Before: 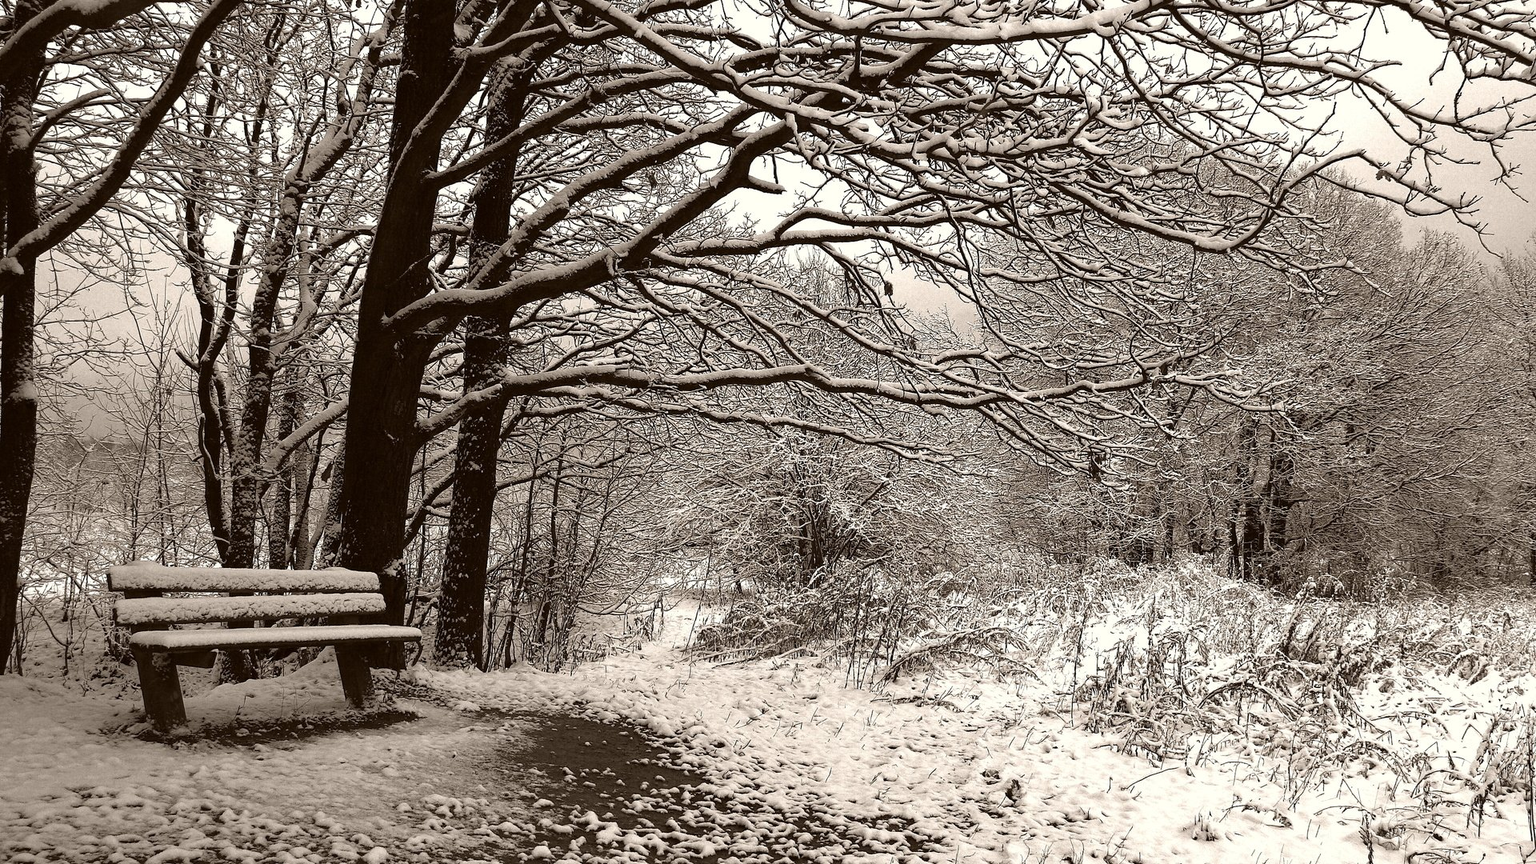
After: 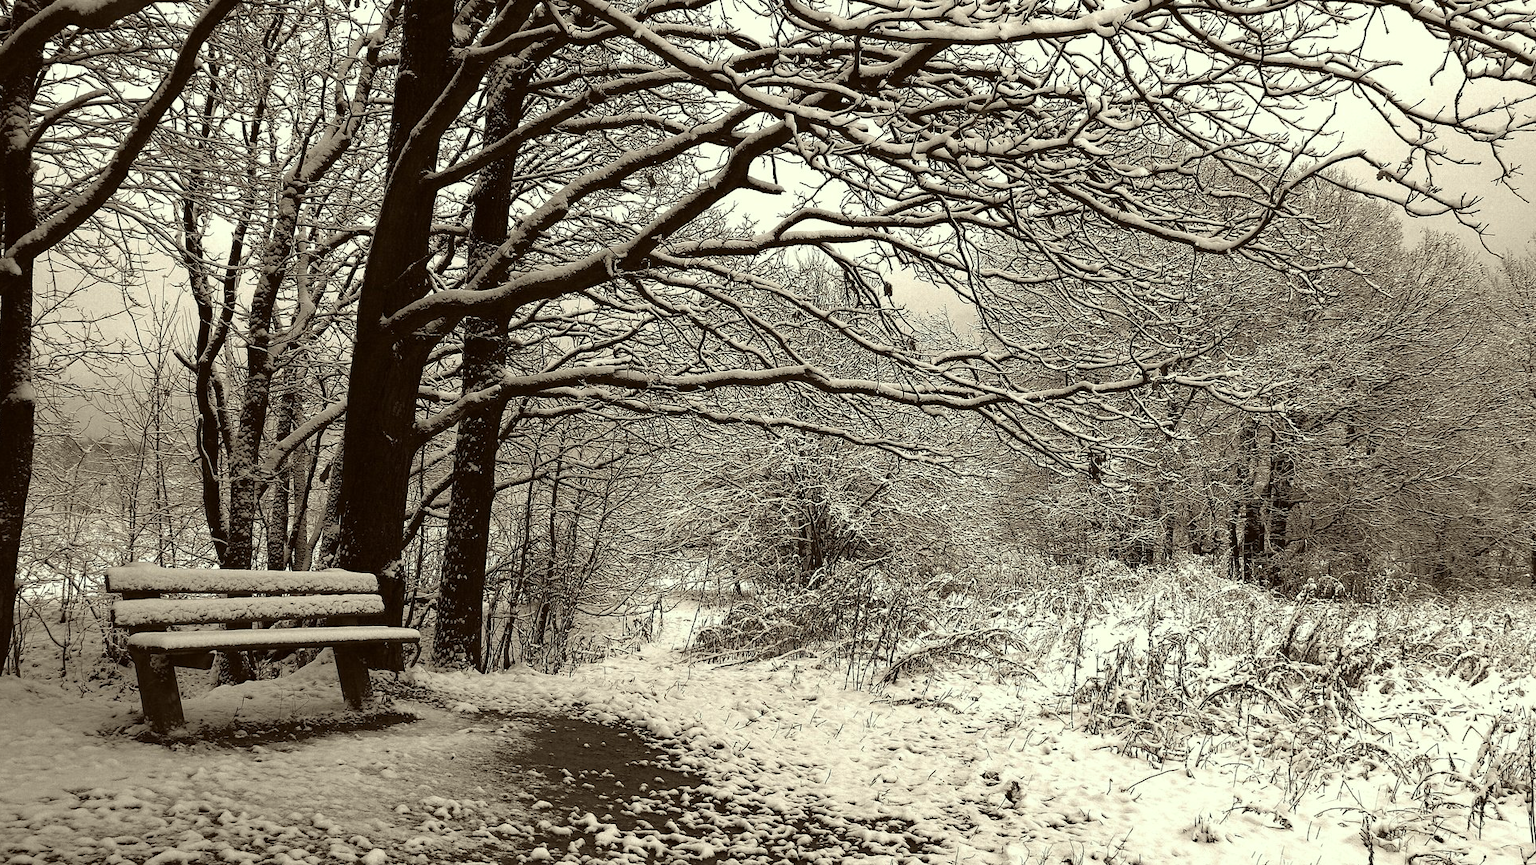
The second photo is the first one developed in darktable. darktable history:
color correction: highlights a* -4.29, highlights b* 6.83
crop: left 0.179%
